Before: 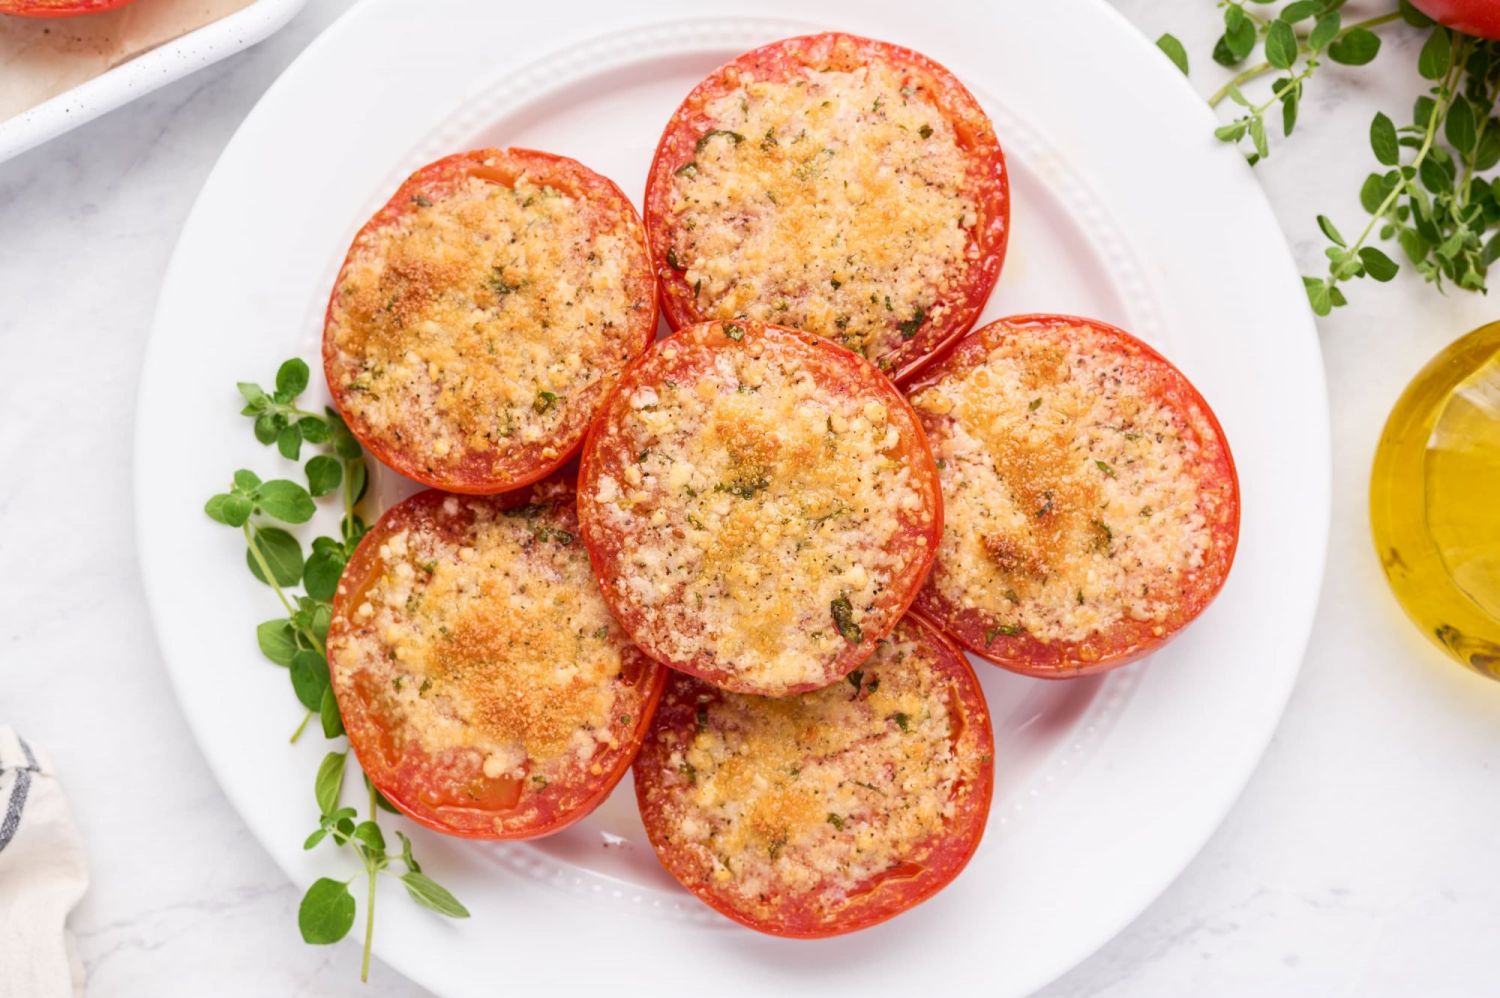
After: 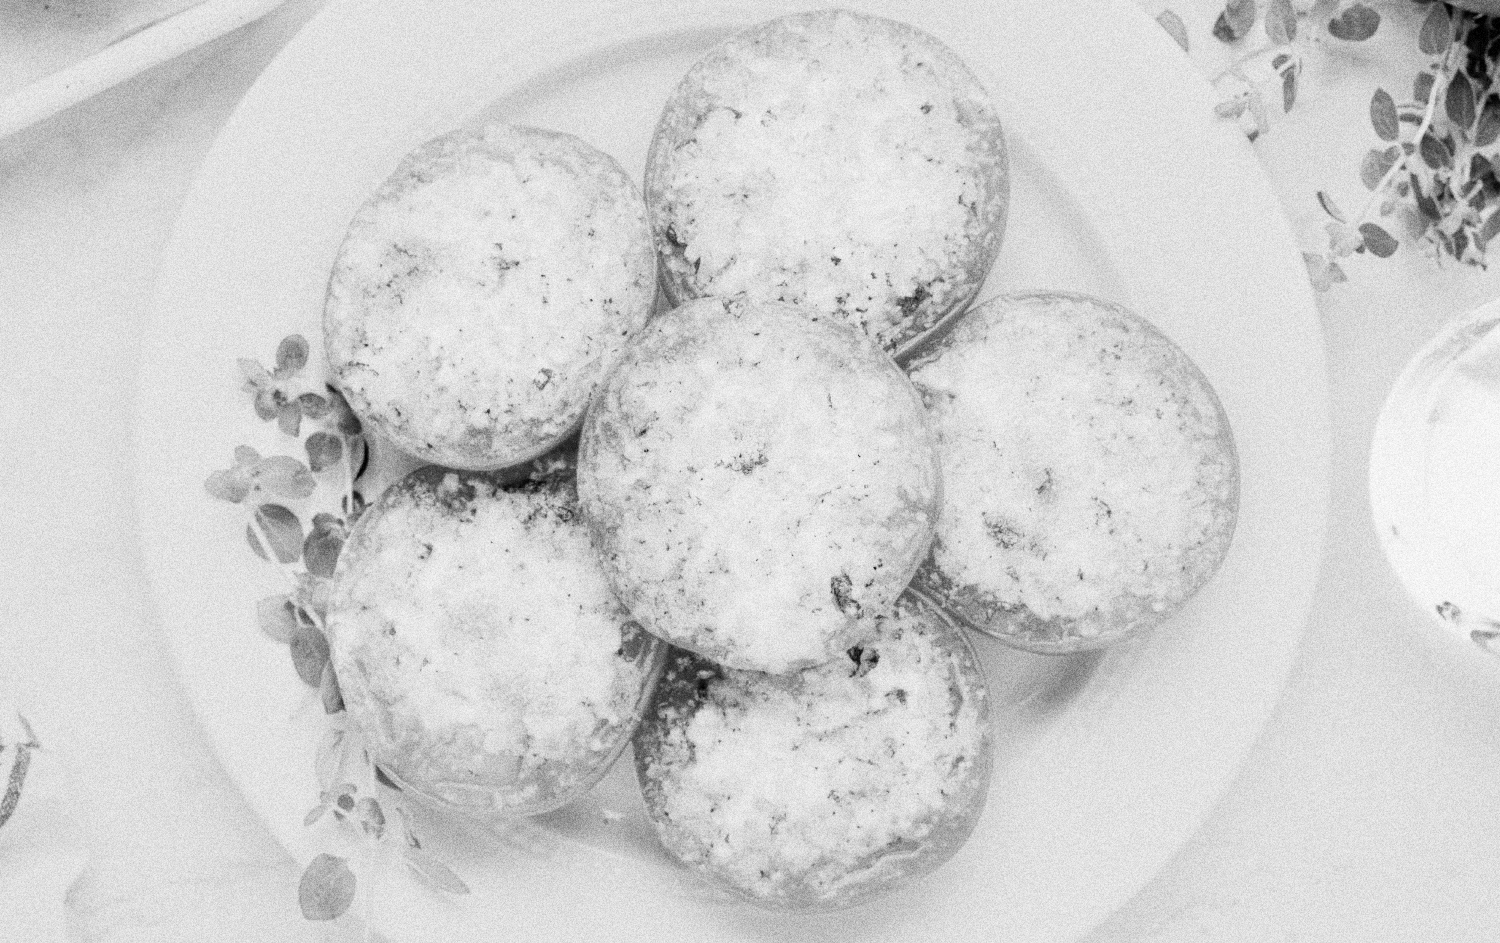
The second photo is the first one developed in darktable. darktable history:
exposure: black level correction 0, exposure 1.1 EV, compensate exposure bias true, compensate highlight preservation false
crop and rotate: top 2.479%, bottom 3.018%
color zones: curves: ch0 [(0.018, 0.548) (0.224, 0.64) (0.425, 0.447) (0.675, 0.575) (0.732, 0.579)]; ch1 [(0.066, 0.487) (0.25, 0.5) (0.404, 0.43) (0.75, 0.421) (0.956, 0.421)]; ch2 [(0.044, 0.561) (0.215, 0.465) (0.399, 0.544) (0.465, 0.548) (0.614, 0.447) (0.724, 0.43) (0.882, 0.623) (0.956, 0.632)]
grain: coarseness 14.49 ISO, strength 48.04%, mid-tones bias 35%
monochrome: a -92.57, b 58.91
filmic rgb: black relative exposure -4.4 EV, white relative exposure 5 EV, threshold 3 EV, hardness 2.23, latitude 40.06%, contrast 1.15, highlights saturation mix 10%, shadows ↔ highlights balance 1.04%, preserve chrominance RGB euclidean norm (legacy), color science v4 (2020), enable highlight reconstruction true
